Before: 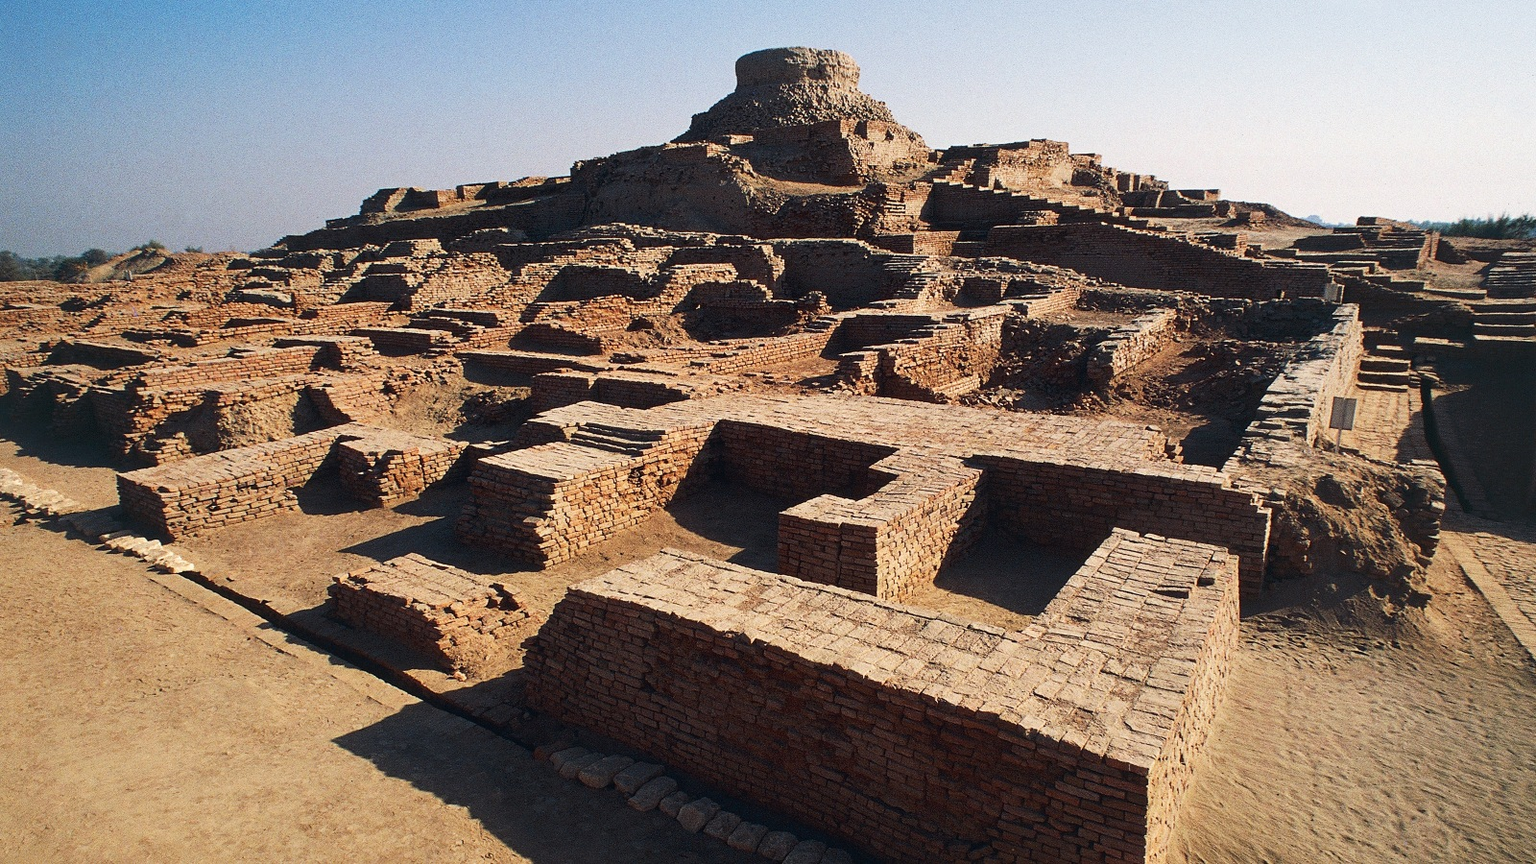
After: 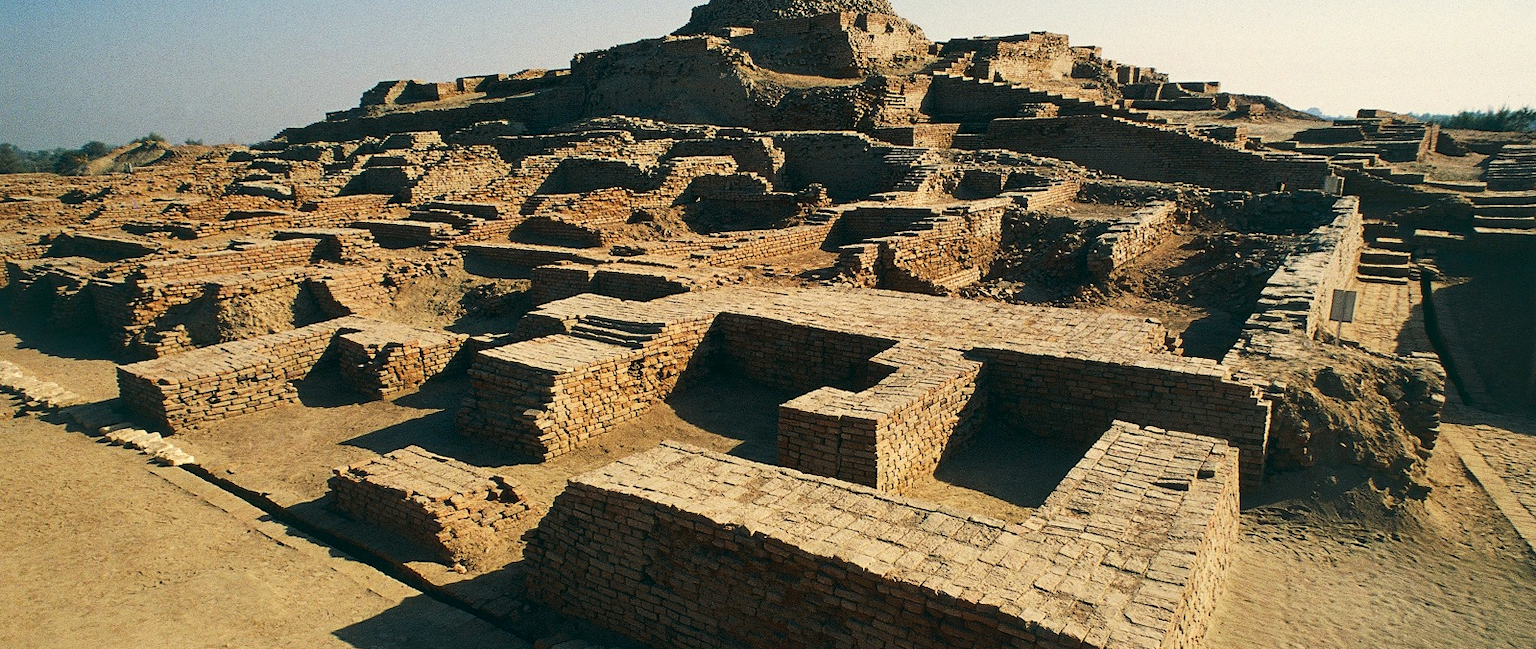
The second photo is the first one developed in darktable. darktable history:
crop and rotate: top 12.493%, bottom 12.224%
color correction: highlights a* -0.578, highlights b* 9.58, shadows a* -9.07, shadows b* 1.04
